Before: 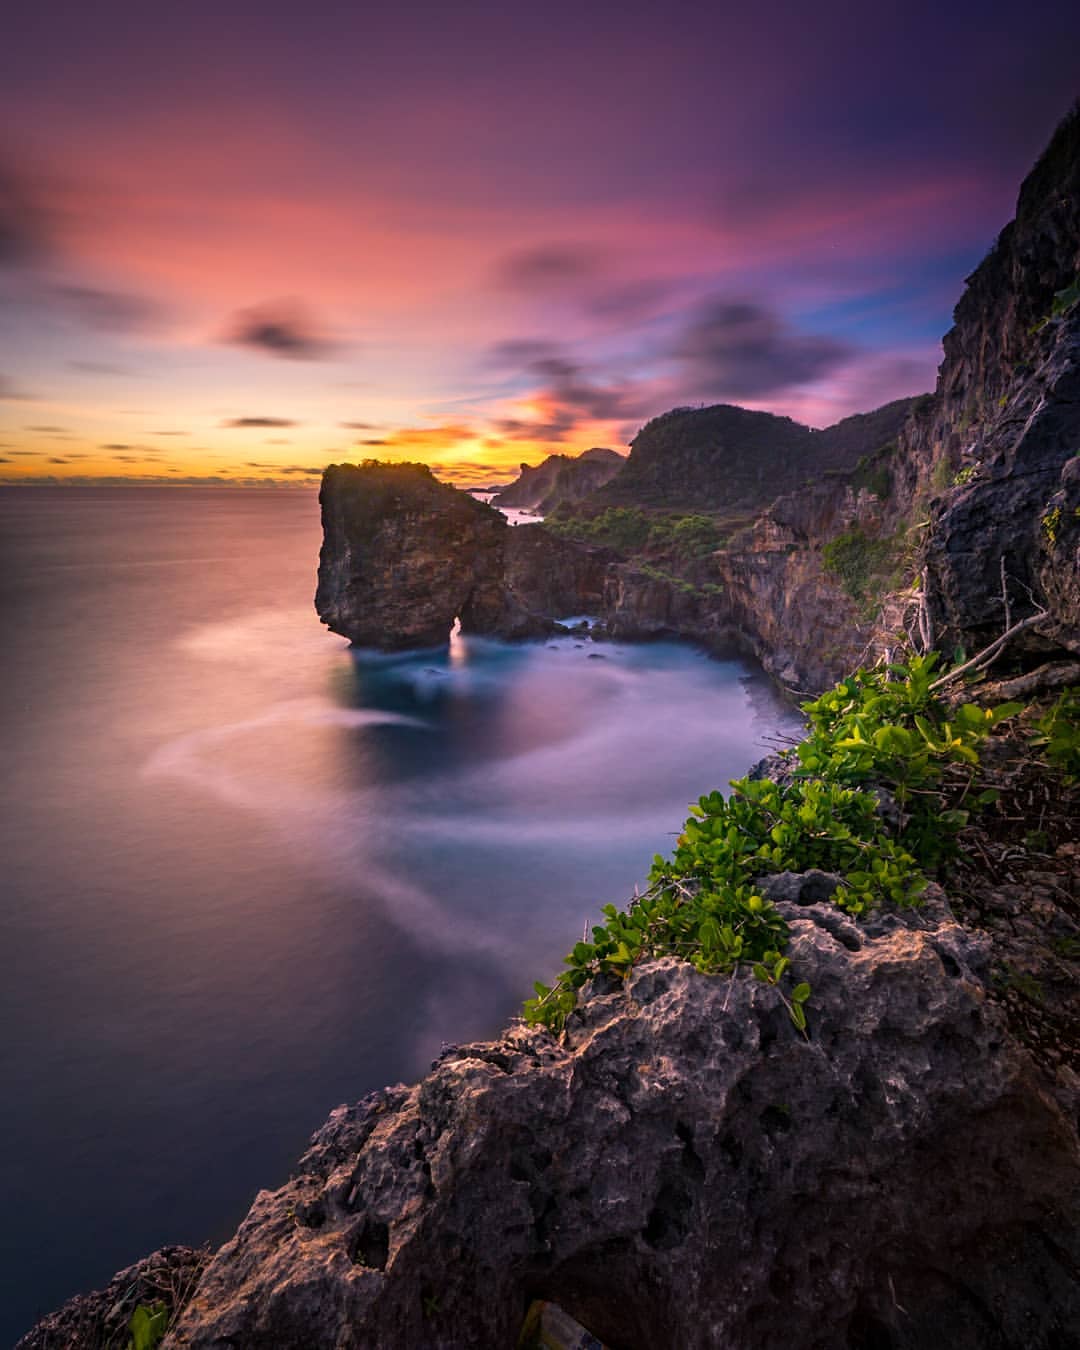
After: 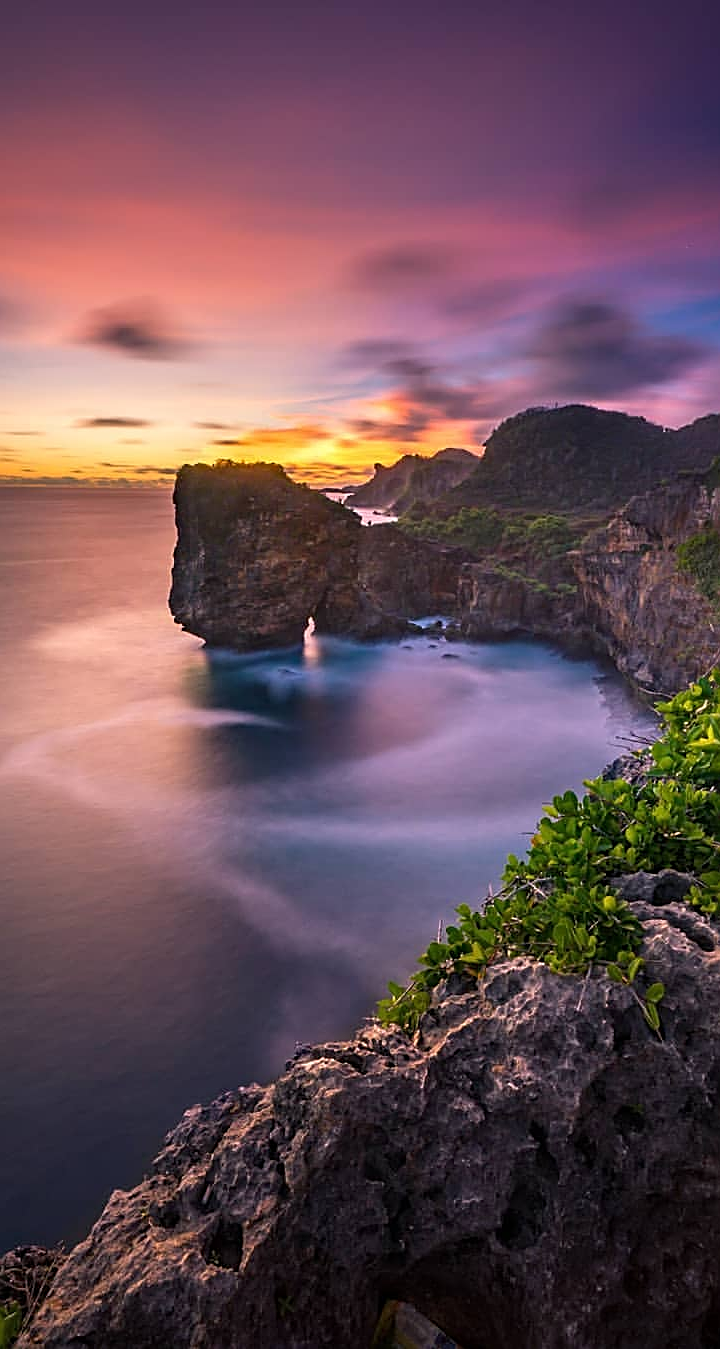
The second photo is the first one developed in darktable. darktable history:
crop and rotate: left 13.537%, right 19.796%
sharpen: on, module defaults
